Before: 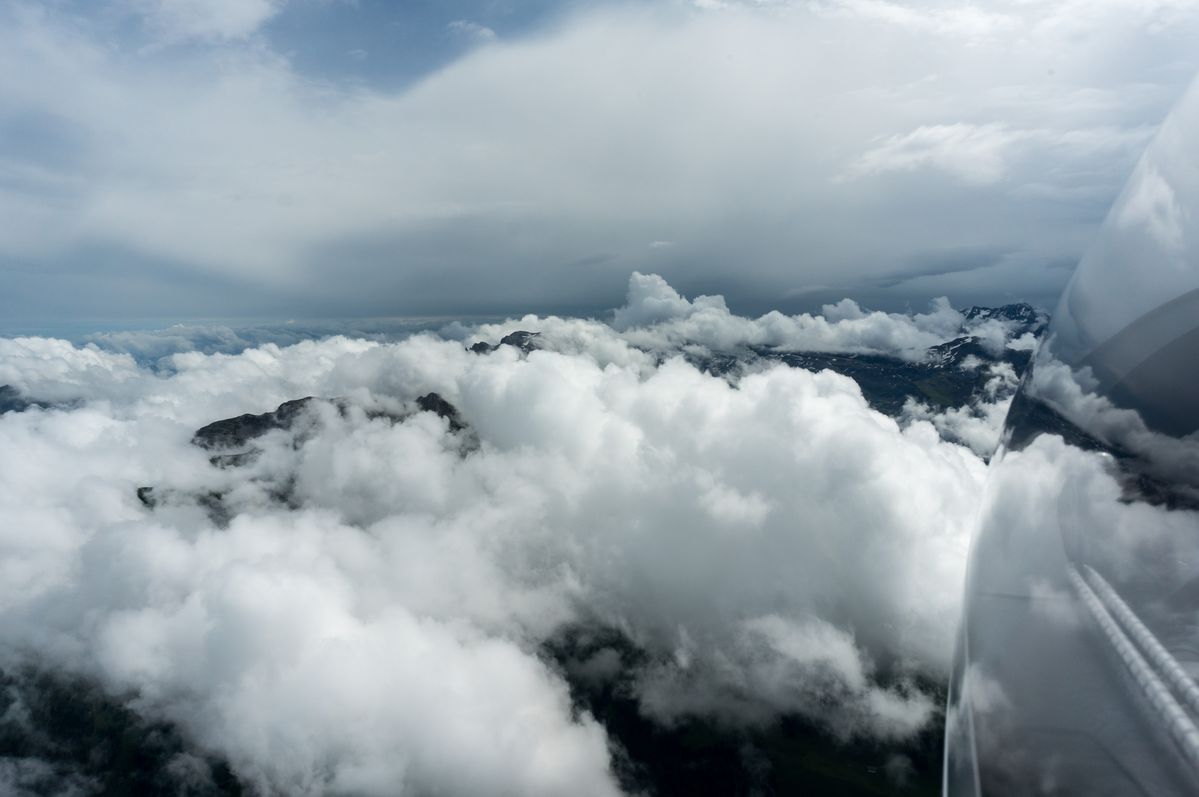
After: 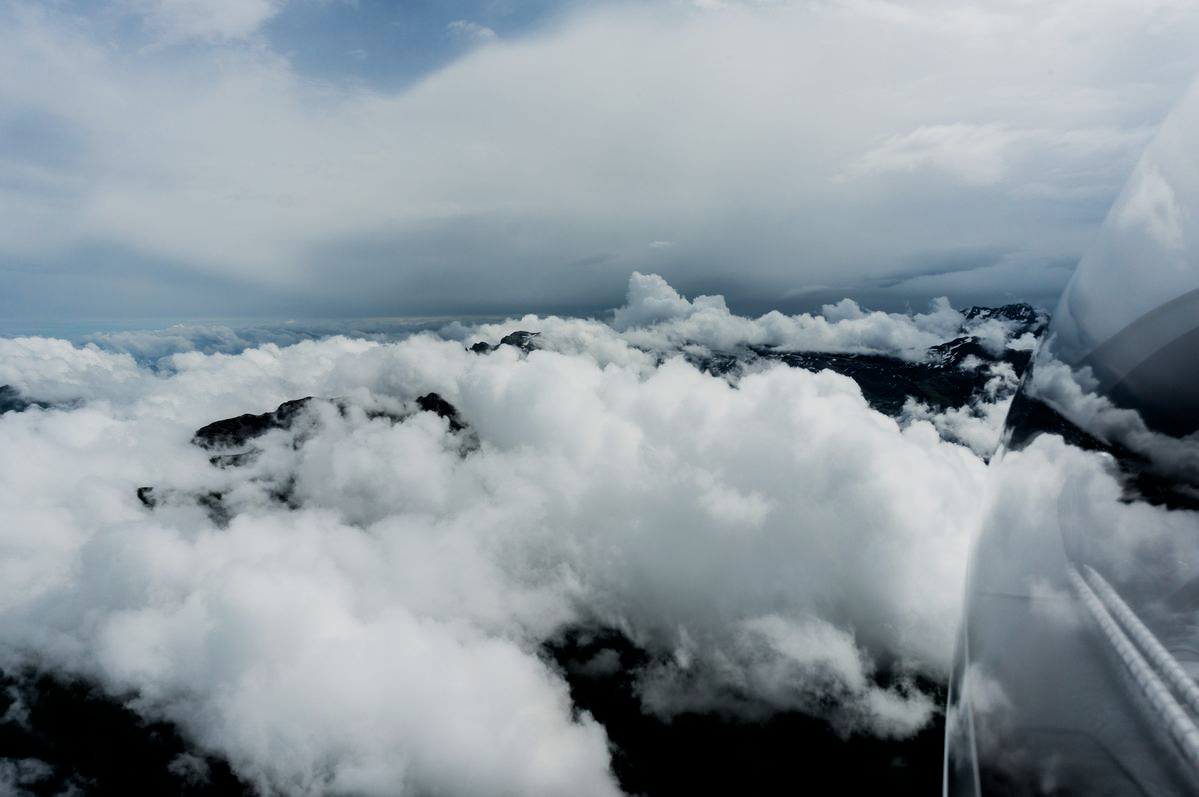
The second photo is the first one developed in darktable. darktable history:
filmic rgb: black relative exposure -5.1 EV, white relative exposure 3.97 EV, hardness 2.88, contrast 1.194, highlights saturation mix -28.75%
exposure: black level correction 0.009, compensate highlight preservation false
